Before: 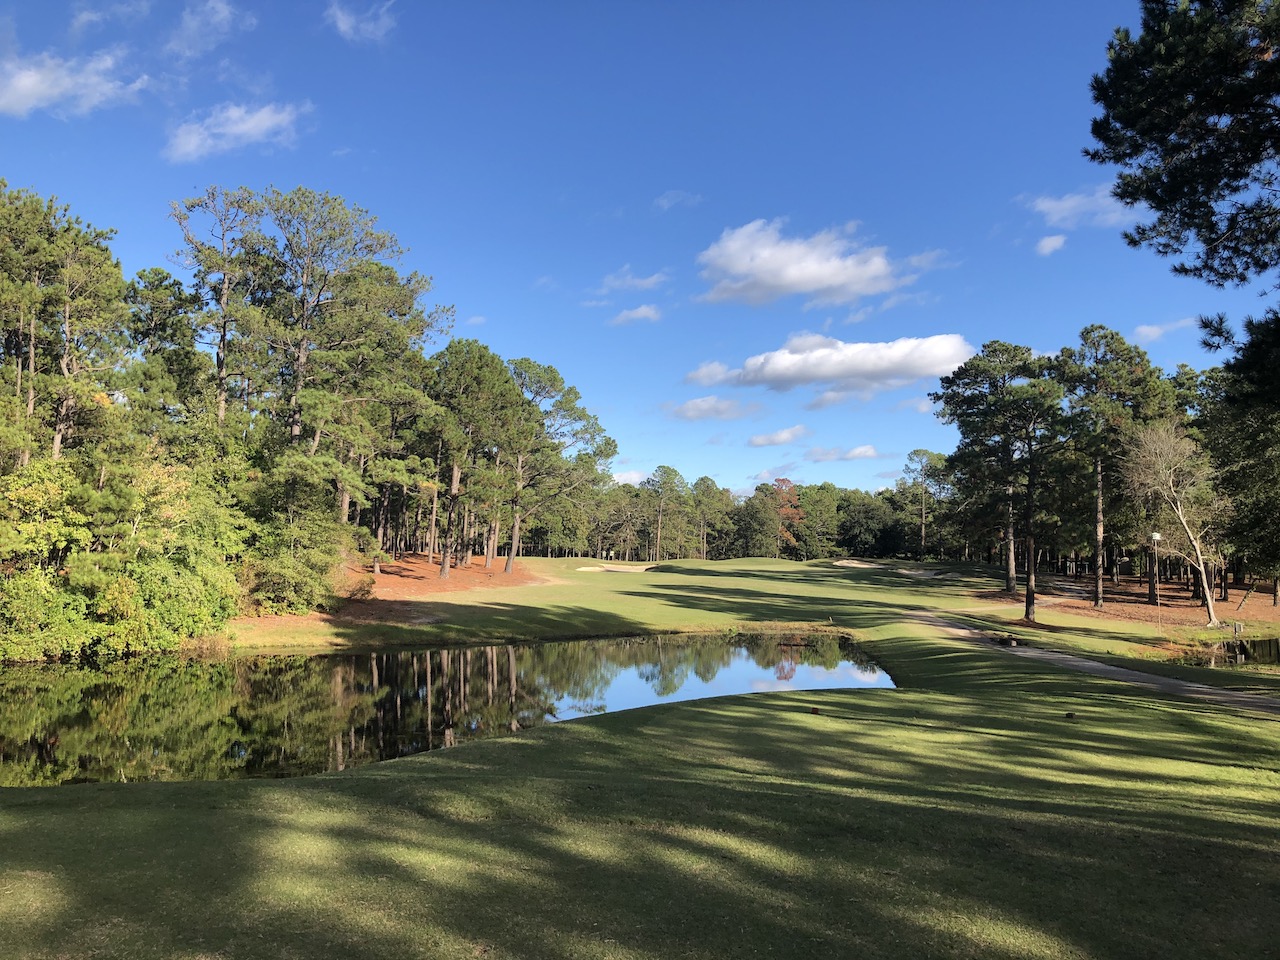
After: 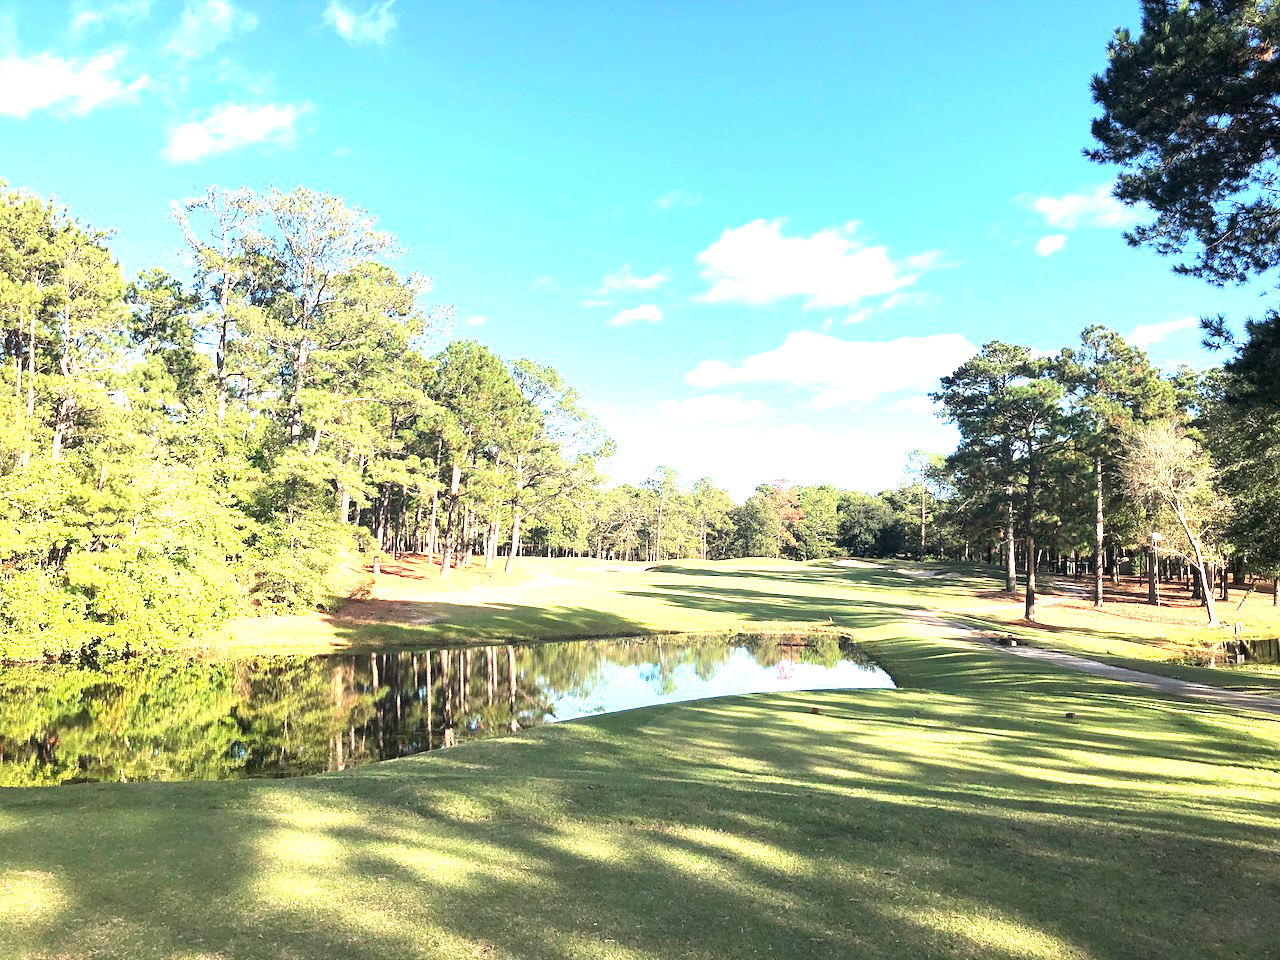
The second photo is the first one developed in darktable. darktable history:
exposure: black level correction 0, exposure 1.974 EV, compensate highlight preservation false
